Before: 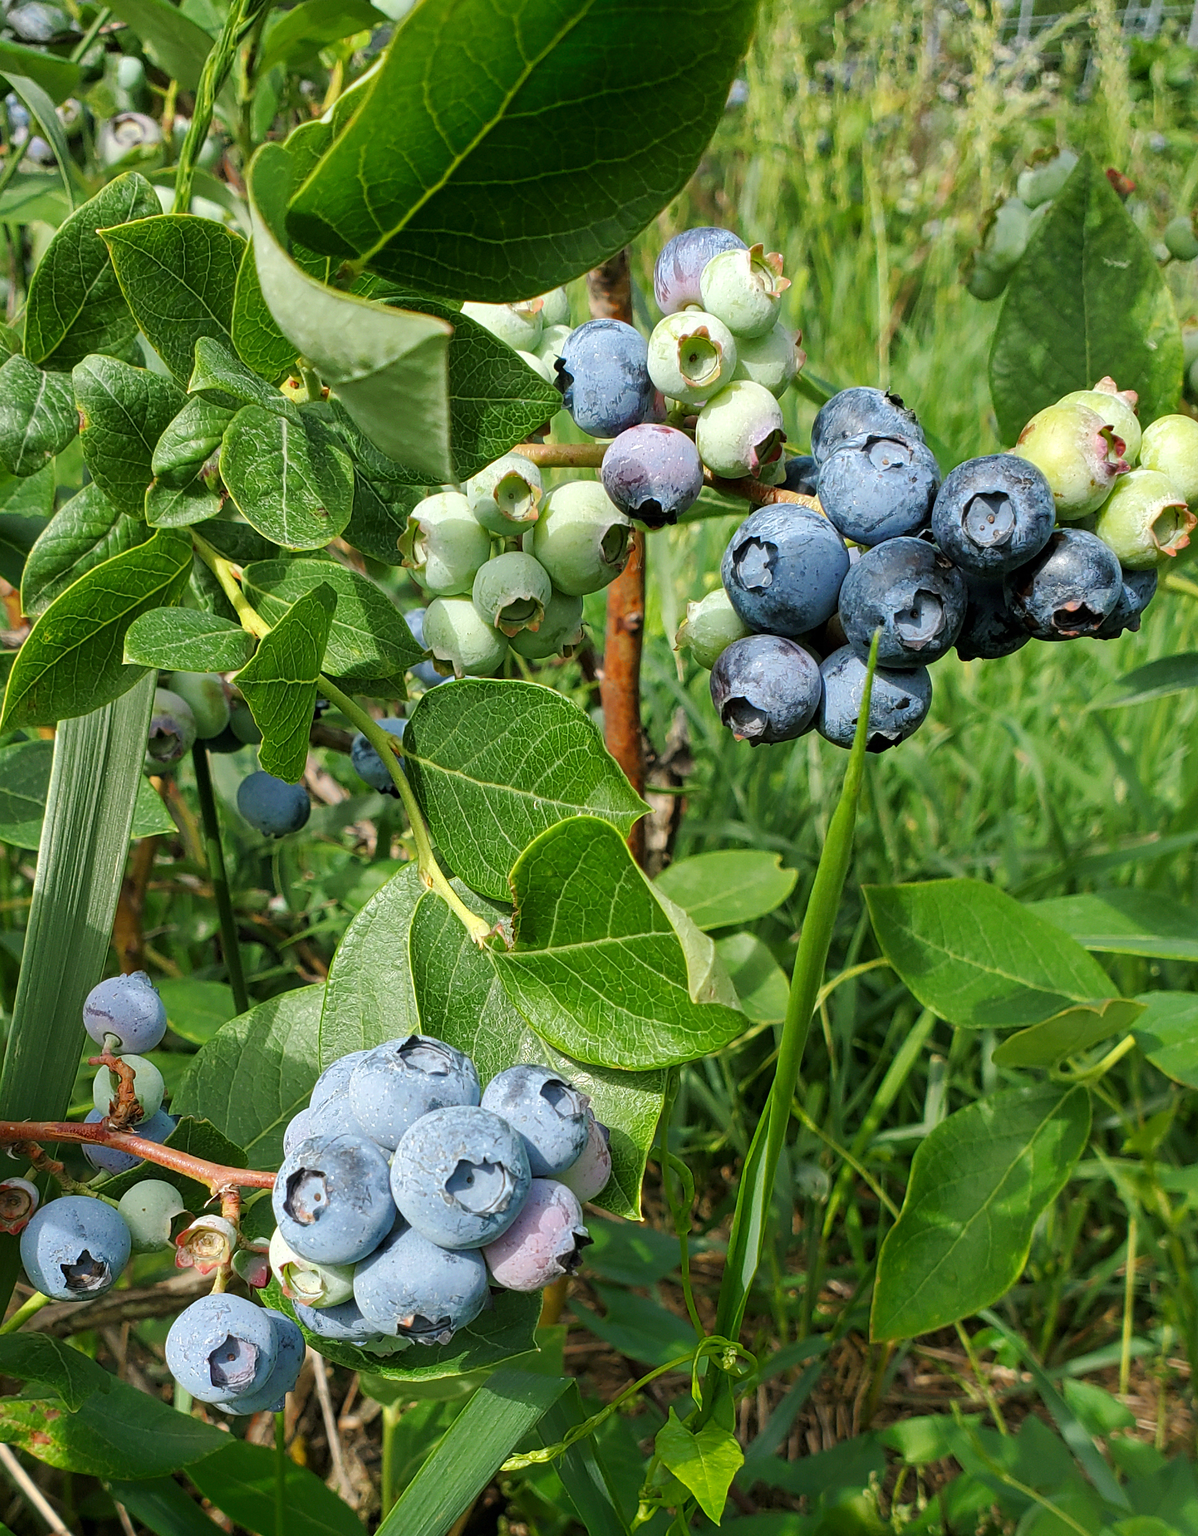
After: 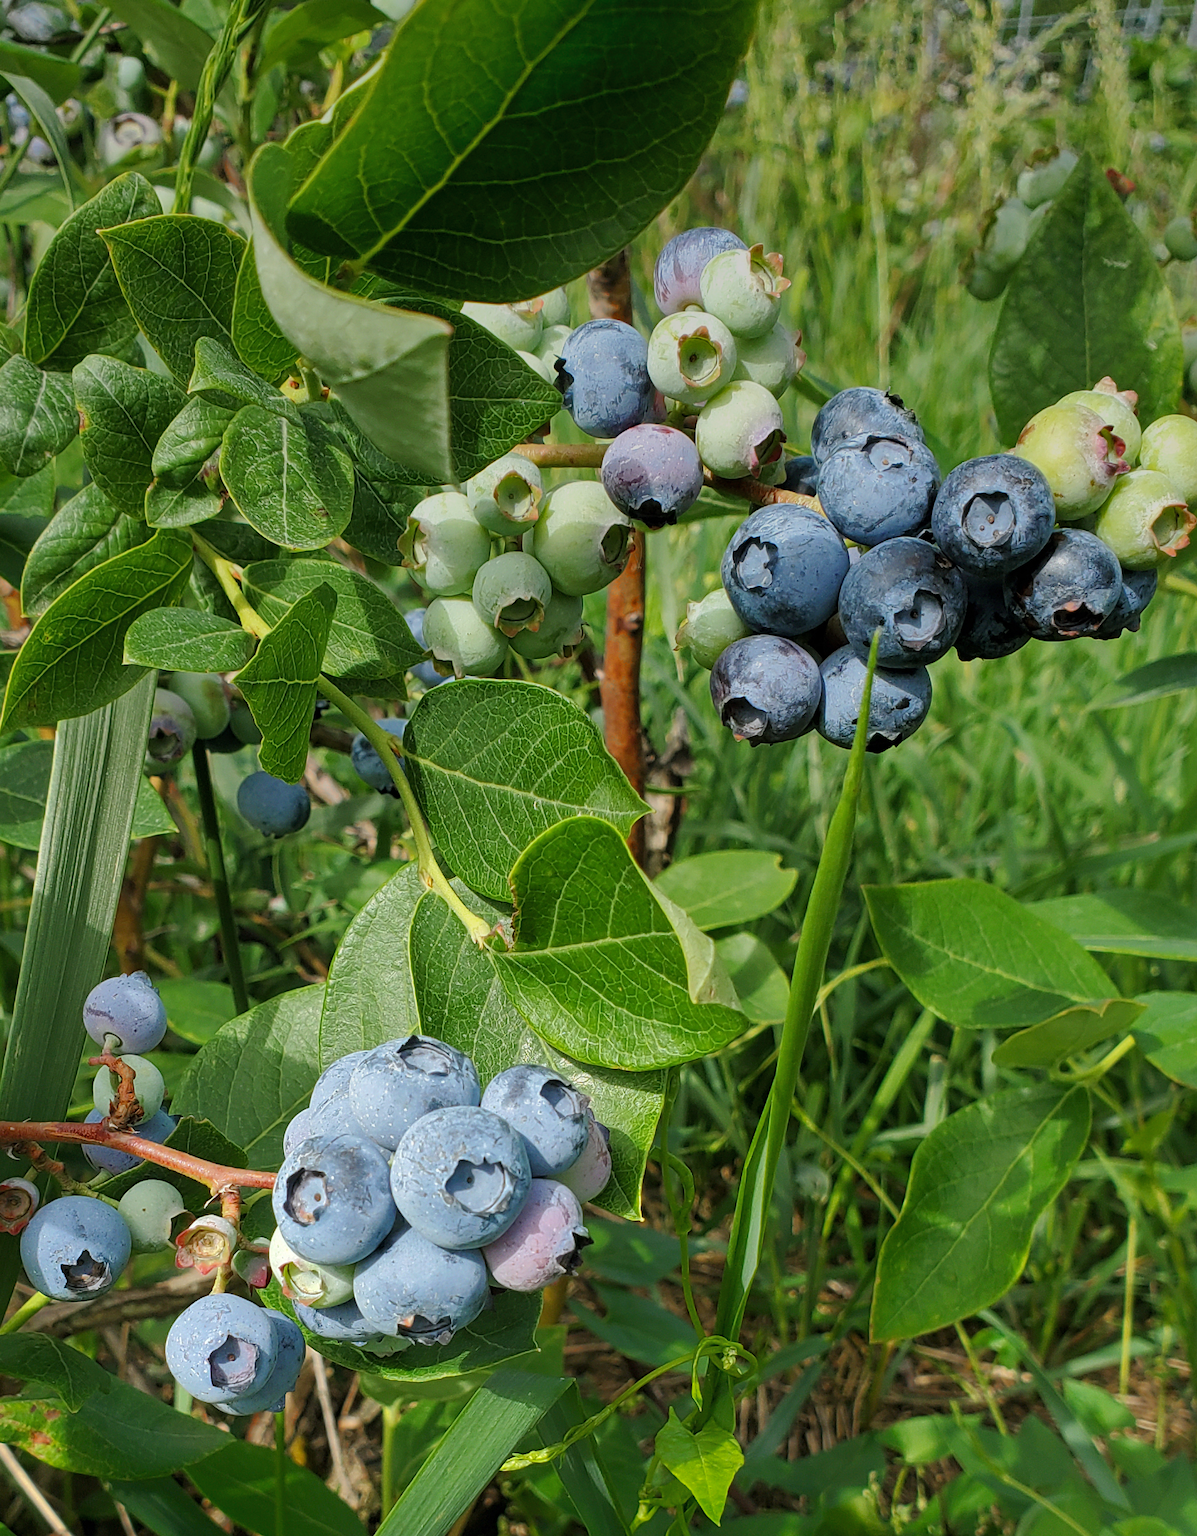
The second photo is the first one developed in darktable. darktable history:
shadows and highlights: shadows 30
graduated density: on, module defaults
